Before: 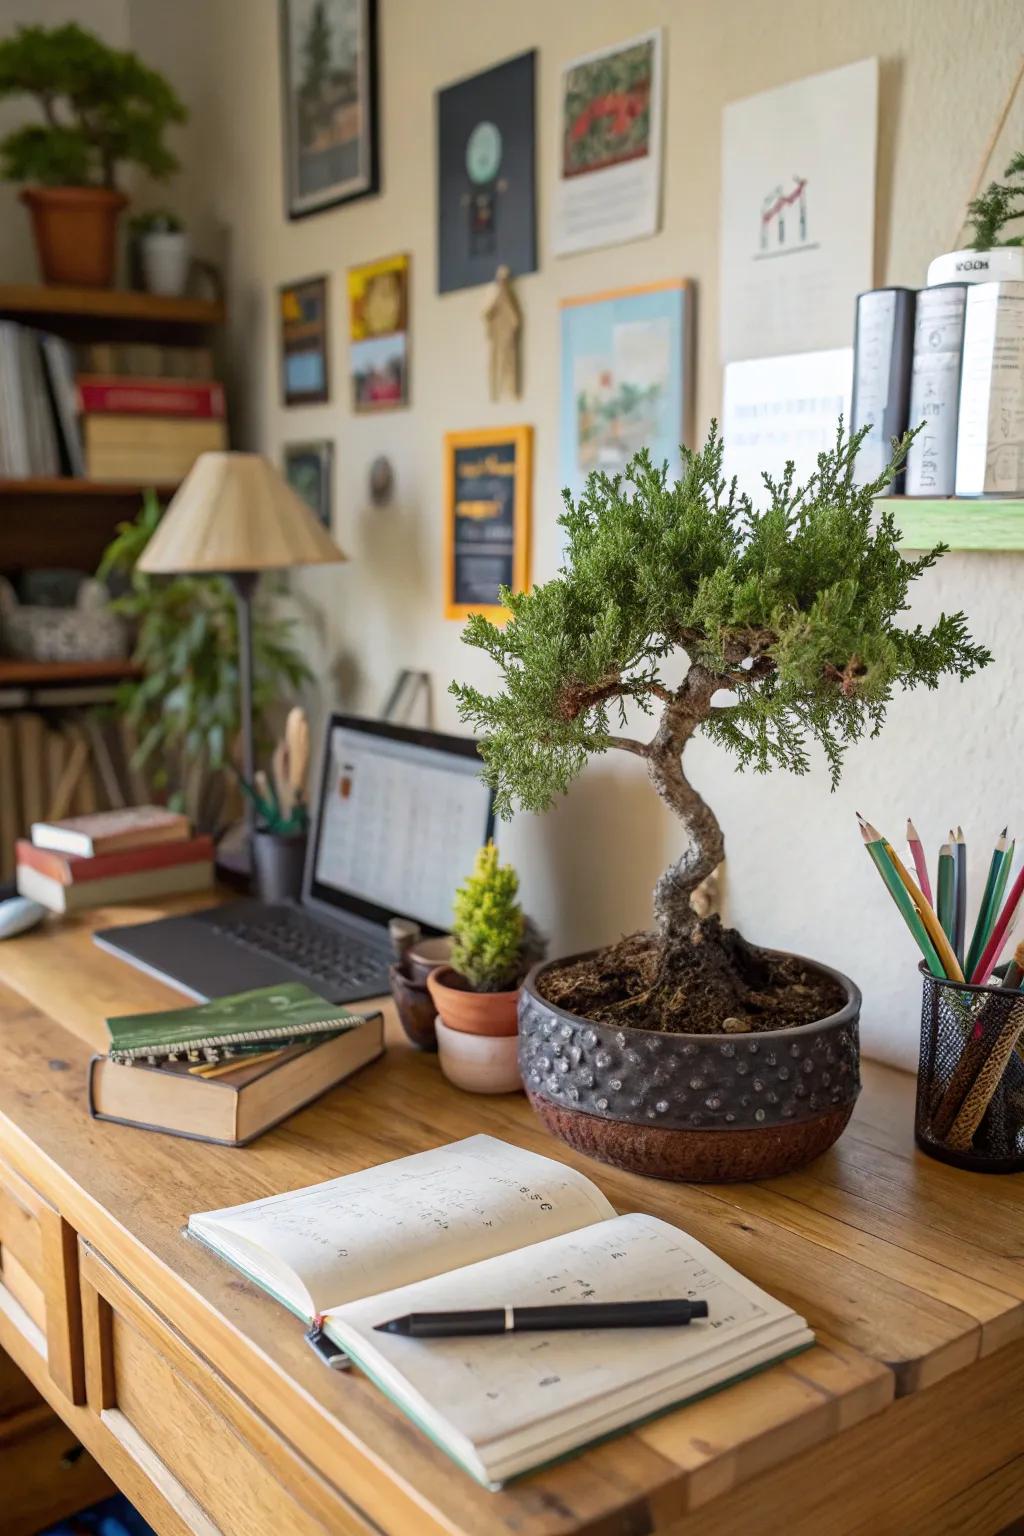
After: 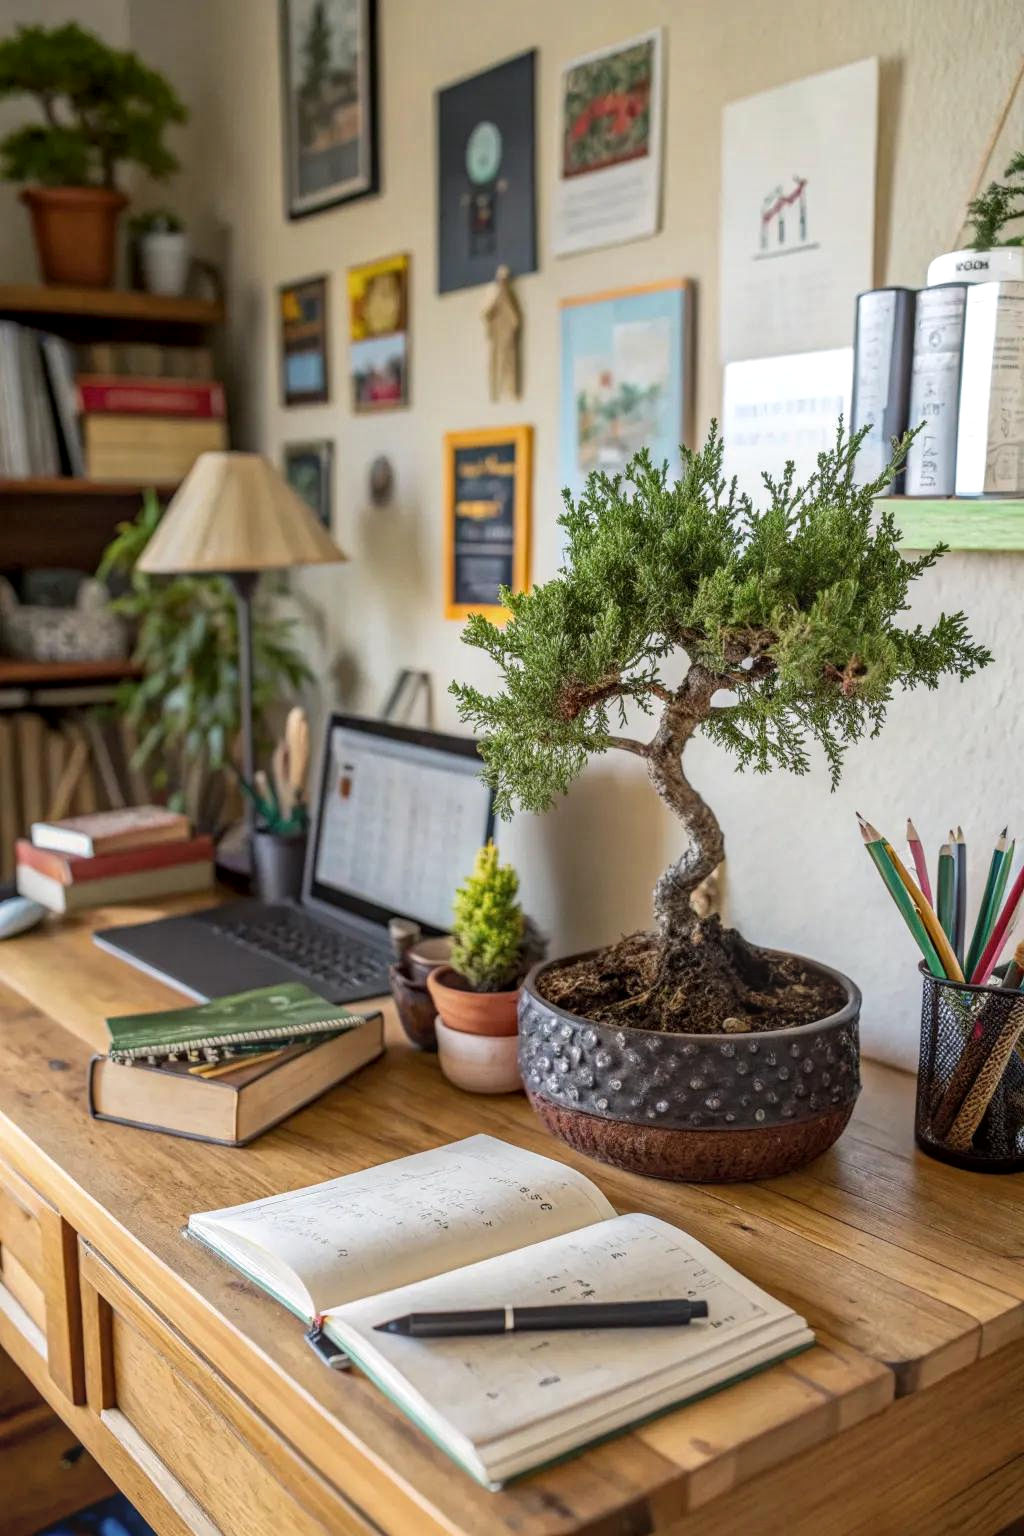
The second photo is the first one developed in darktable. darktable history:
local contrast: highlights 5%, shadows 1%, detail 133%
exposure: exposure 0.028 EV, compensate highlight preservation false
